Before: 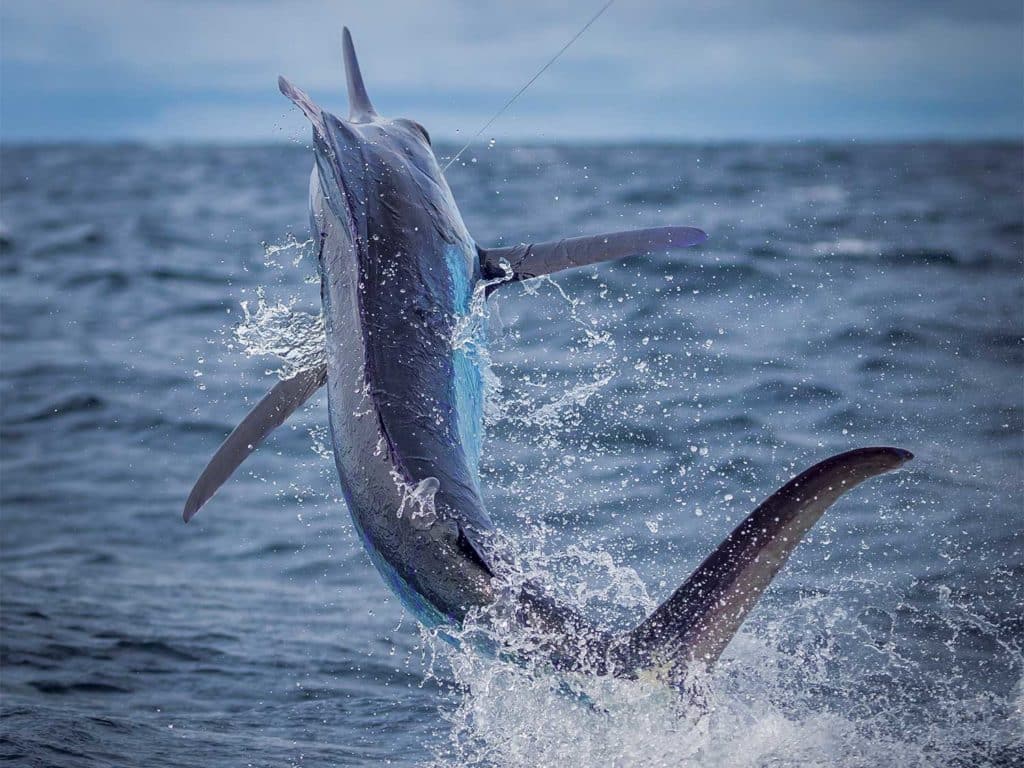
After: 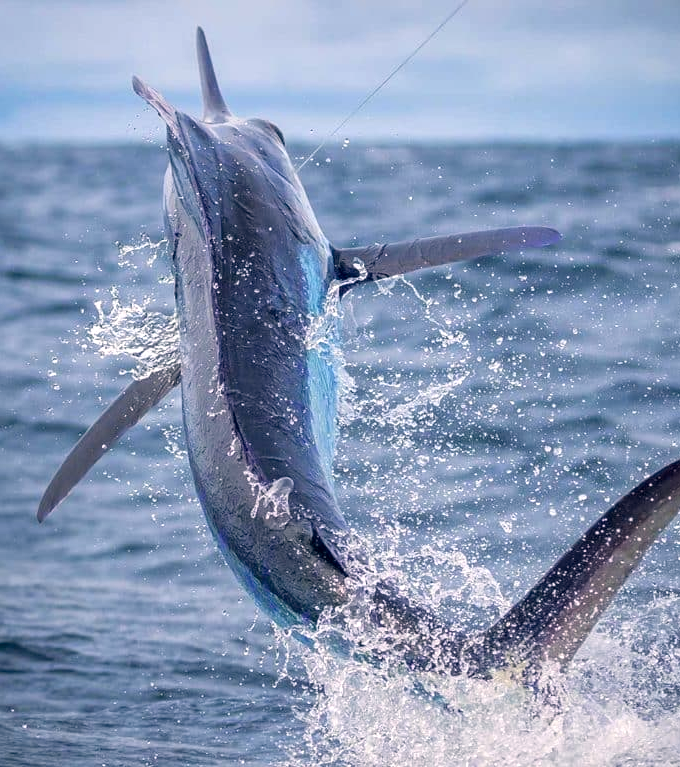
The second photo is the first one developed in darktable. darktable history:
crop and rotate: left 14.318%, right 19.18%
color correction: highlights a* 5.42, highlights b* 5.32, shadows a* -4.36, shadows b* -4.98
exposure: black level correction 0.001, exposure 0.5 EV, compensate highlight preservation false
